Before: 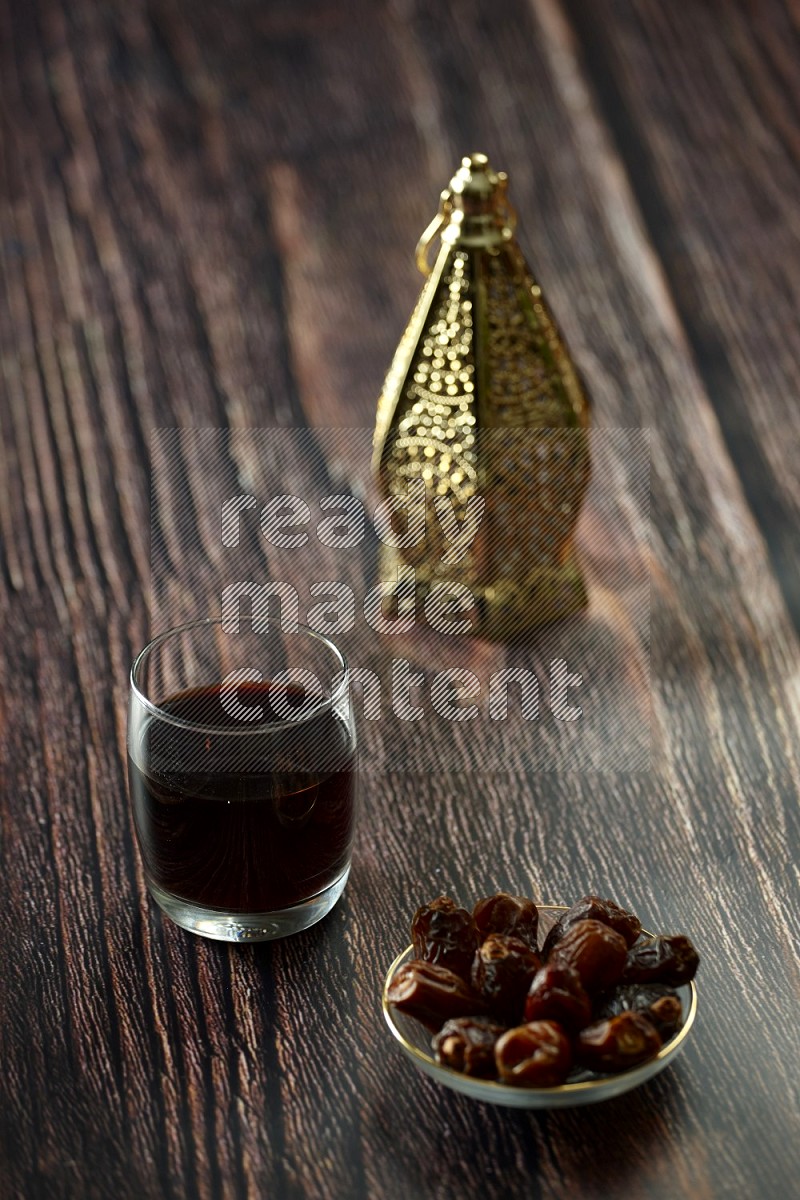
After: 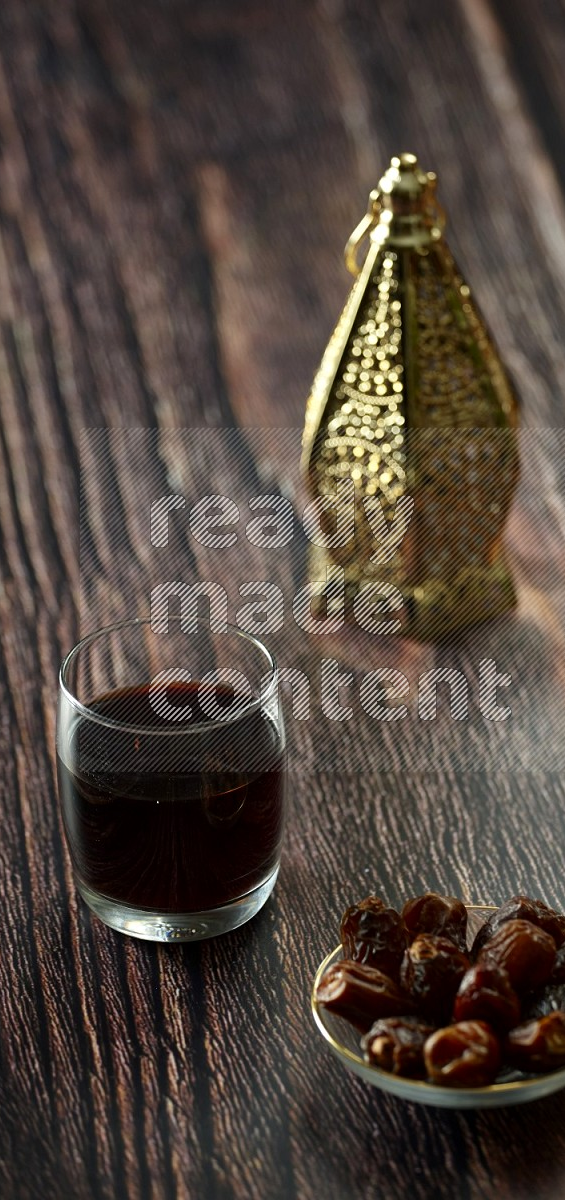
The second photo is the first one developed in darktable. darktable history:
crop and rotate: left 8.953%, right 20.39%
